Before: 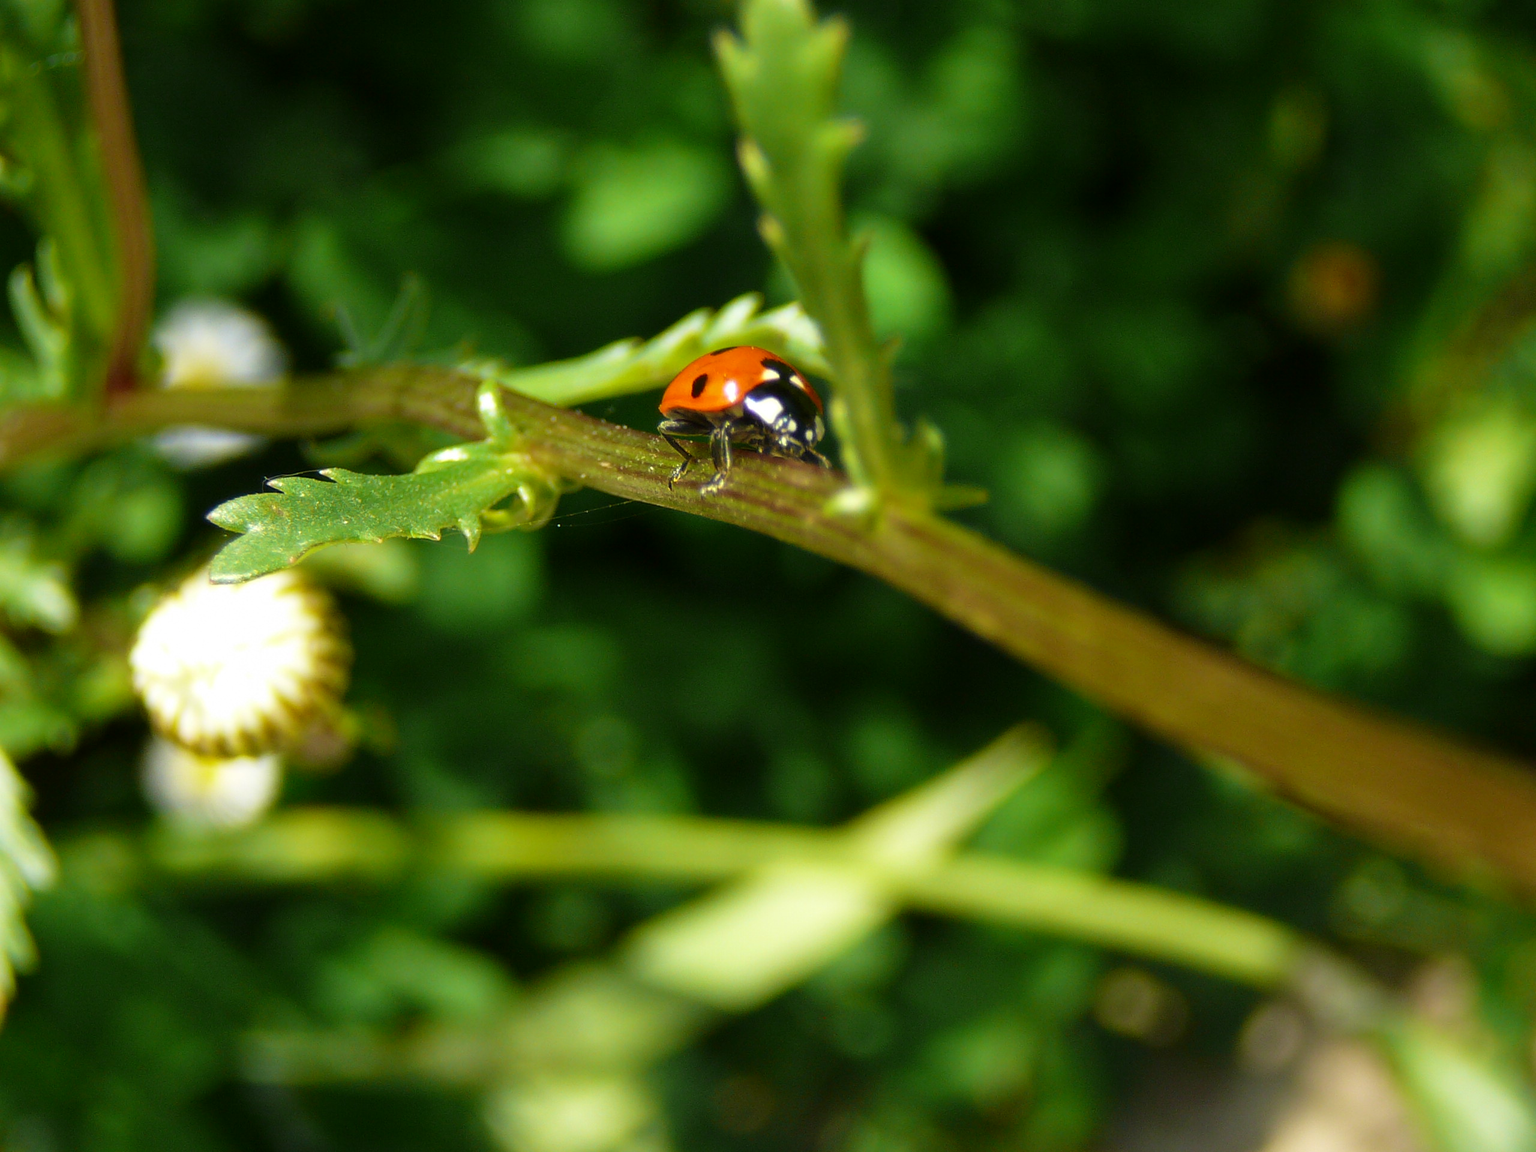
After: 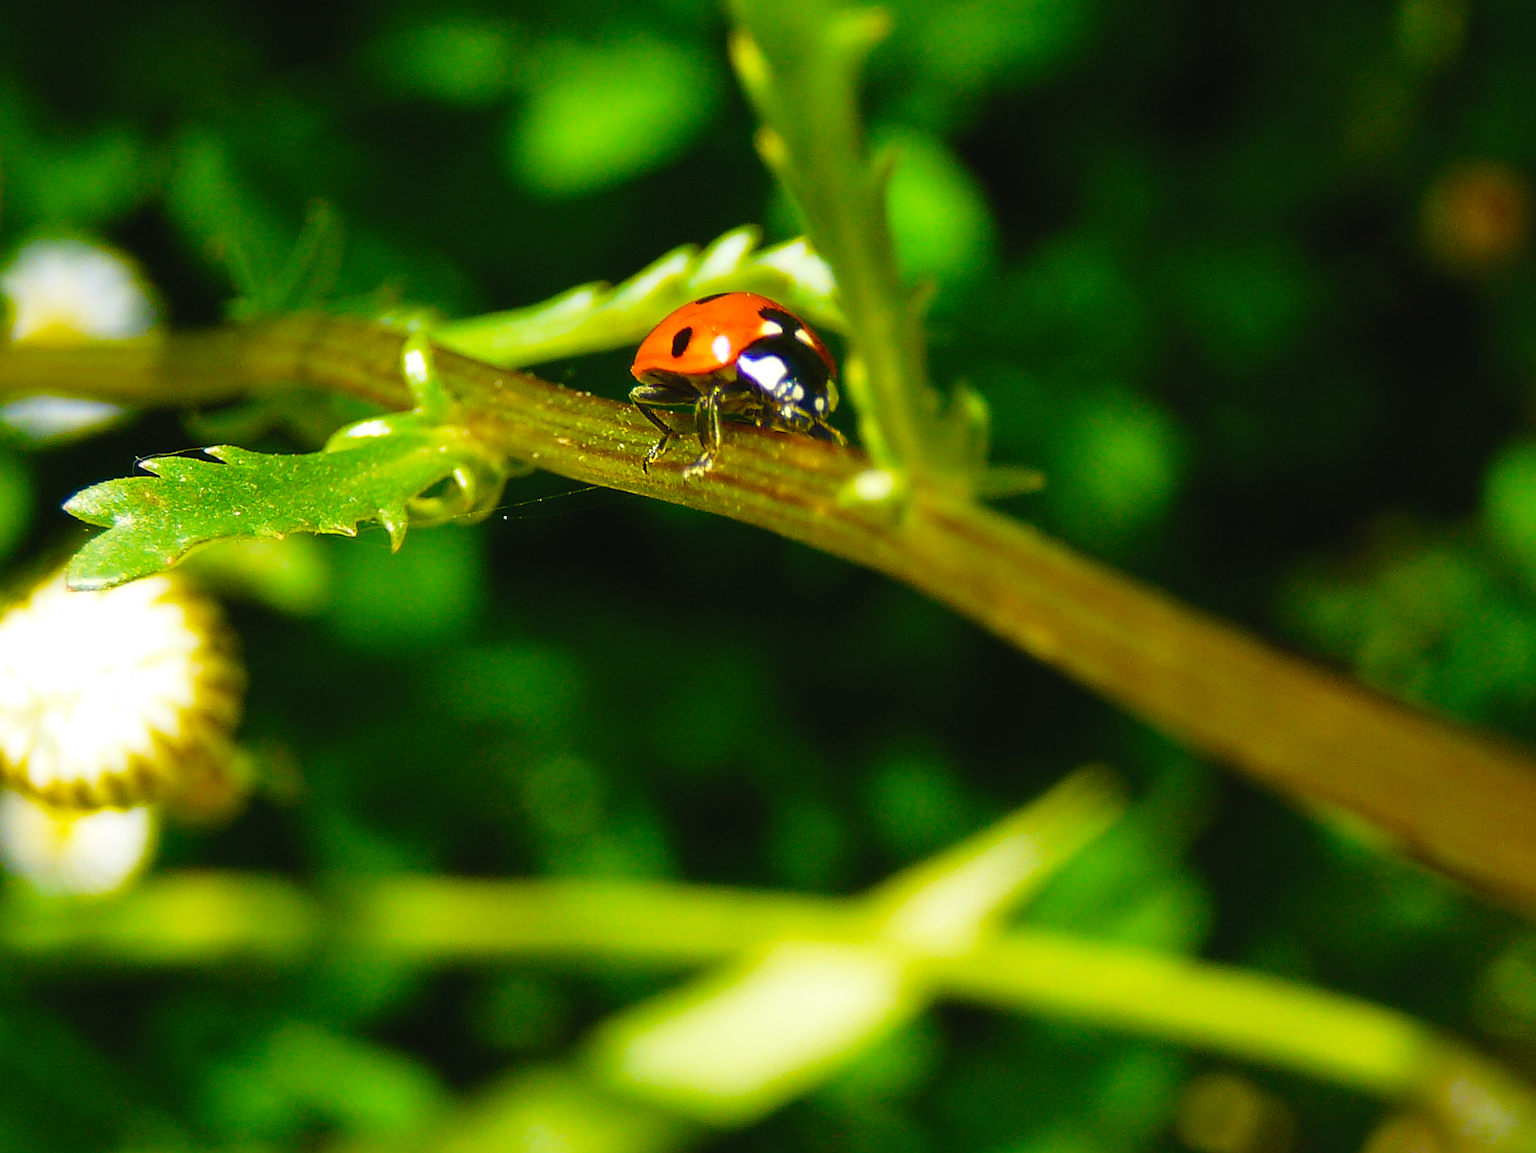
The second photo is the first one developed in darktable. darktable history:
crop and rotate: left 10.227%, top 9.864%, right 10.088%, bottom 10.359%
sharpen: on, module defaults
tone curve: curves: ch0 [(0, 0.028) (0.138, 0.156) (0.468, 0.516) (0.754, 0.823) (1, 1)], preserve colors none
color balance rgb: linear chroma grading › shadows 31.429%, linear chroma grading › global chroma -1.421%, linear chroma grading › mid-tones 4.401%, perceptual saturation grading › global saturation 34.946%, perceptual saturation grading › highlights -24.852%, perceptual saturation grading › shadows 49.85%, global vibrance 20%
